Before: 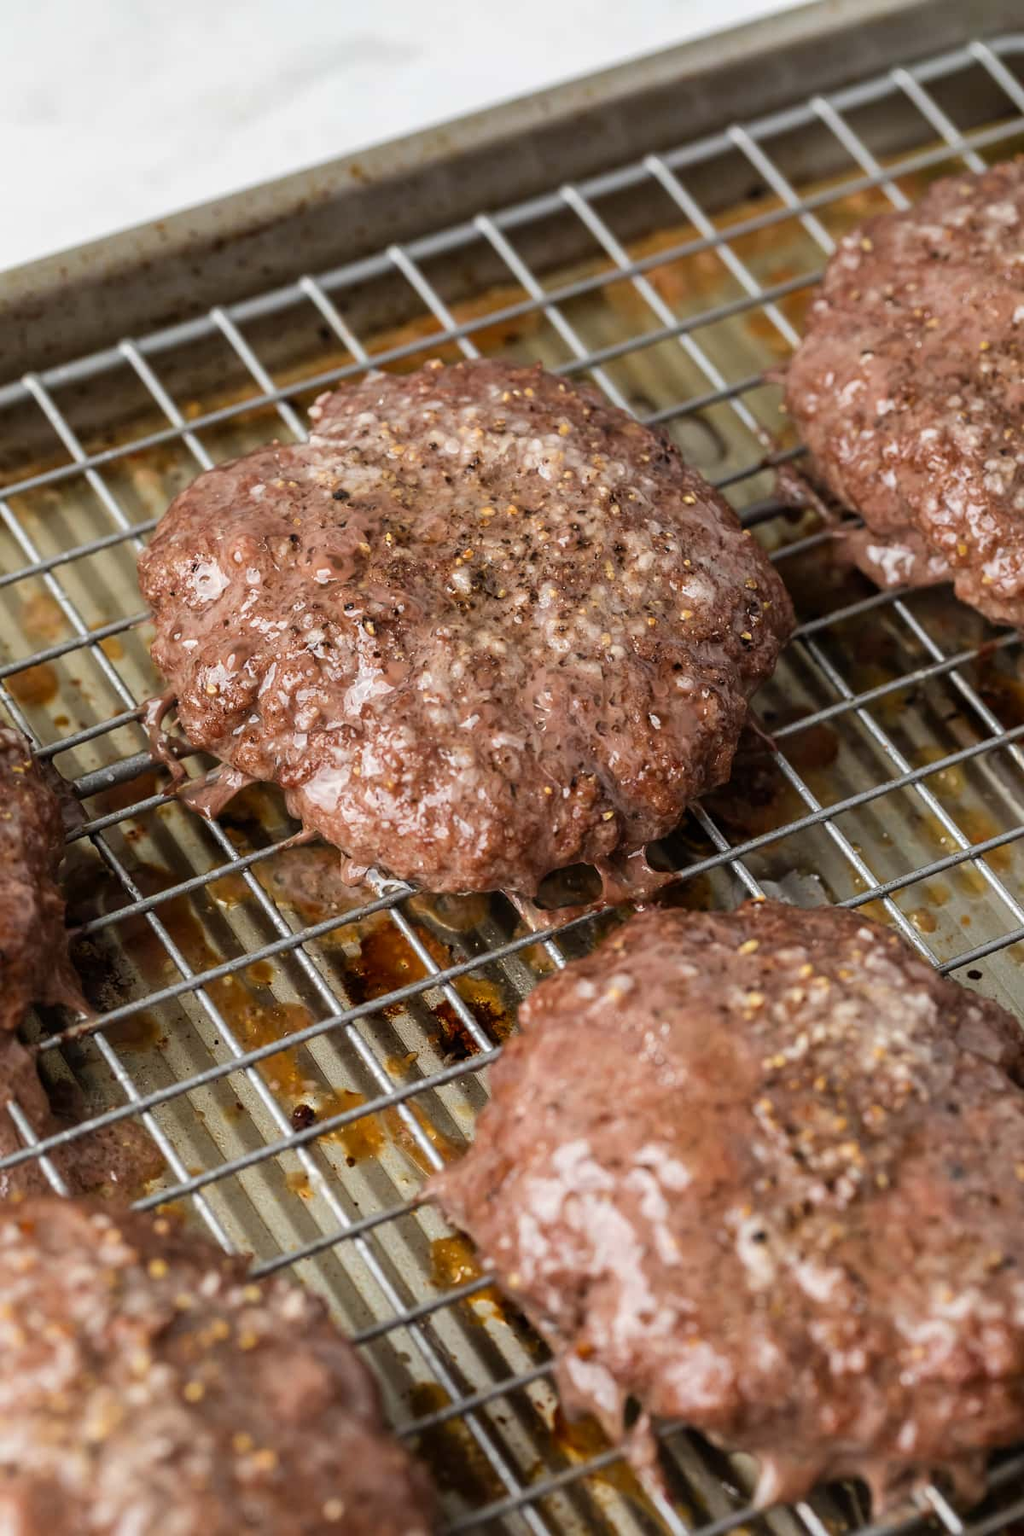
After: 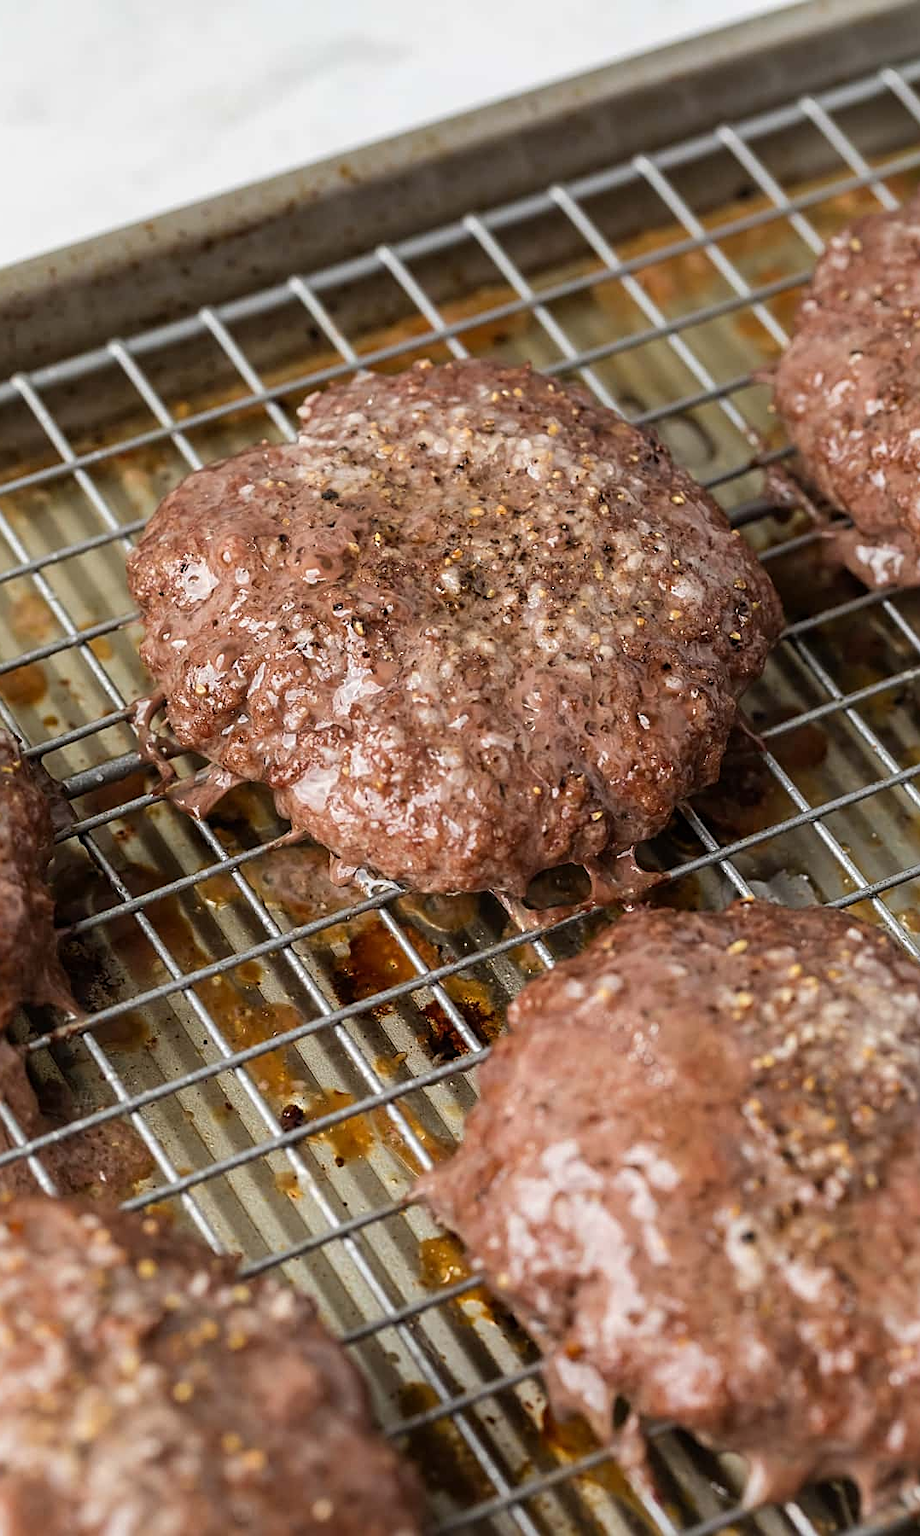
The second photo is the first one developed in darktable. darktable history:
crop and rotate: left 1.138%, right 8.895%
sharpen: on, module defaults
